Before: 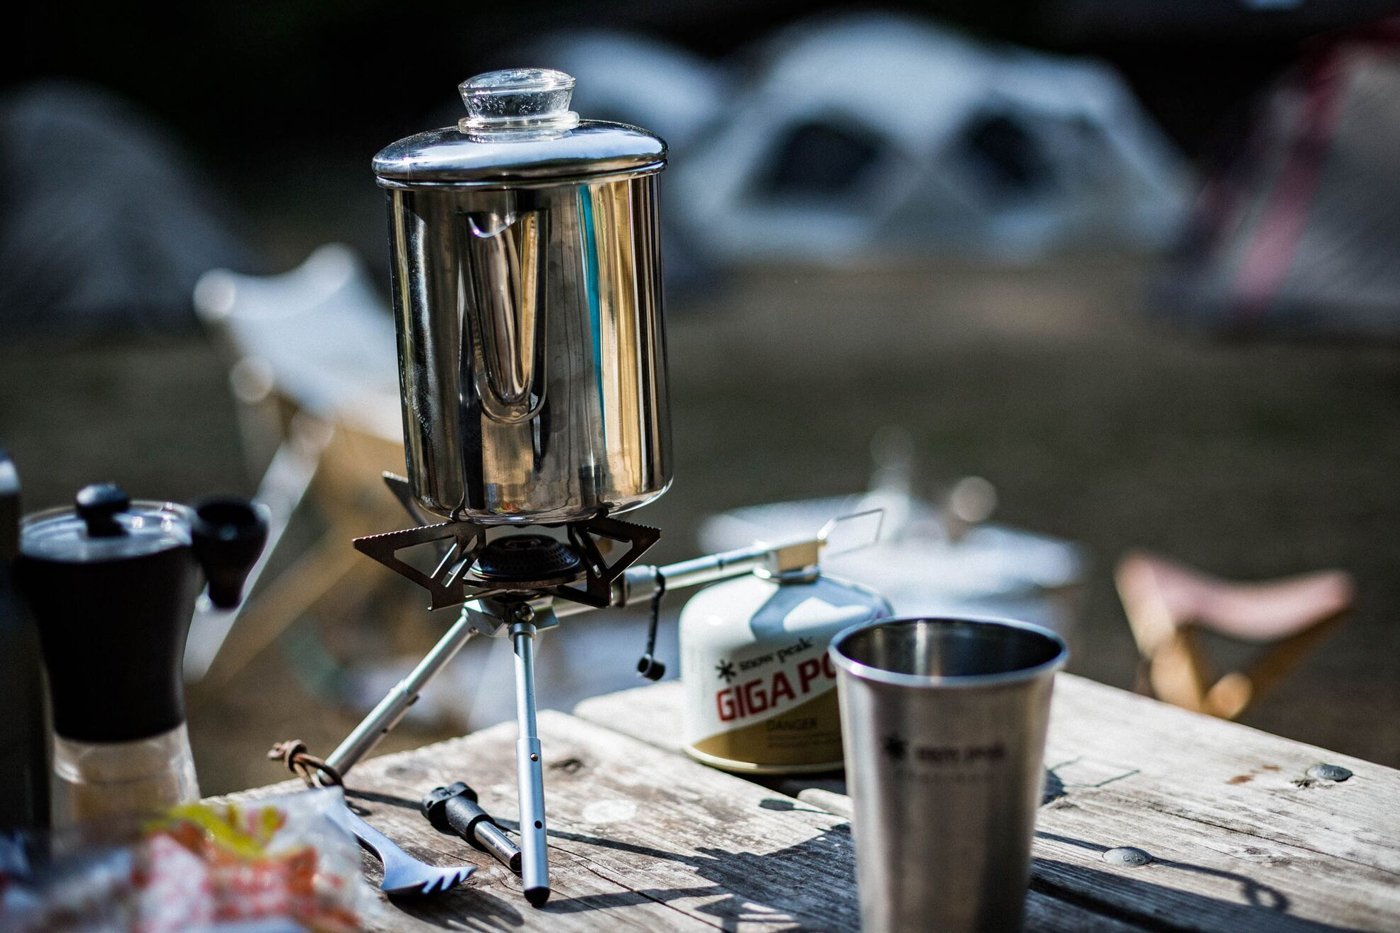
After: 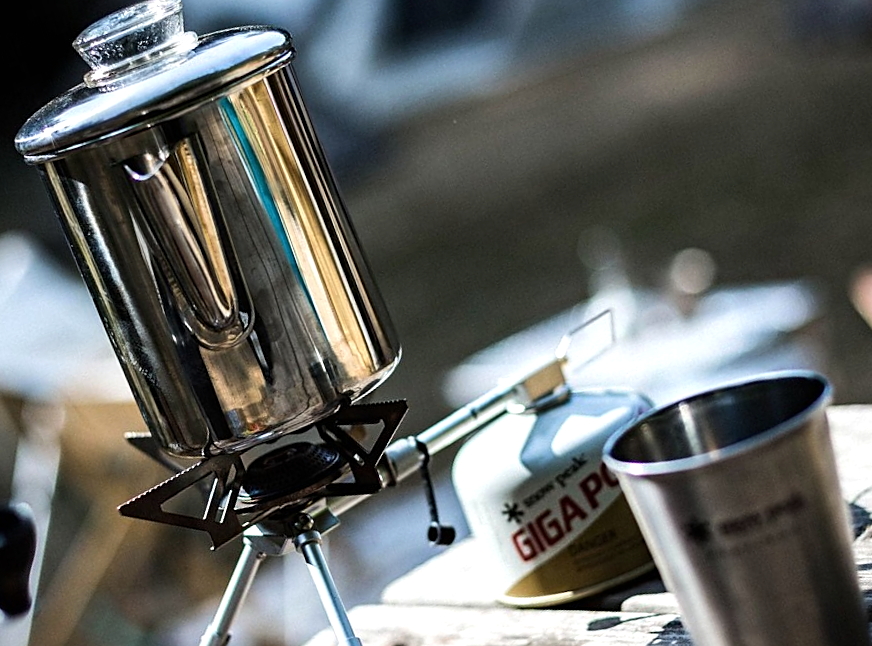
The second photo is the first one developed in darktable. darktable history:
crop and rotate: angle 18.66°, left 6.957%, right 4.108%, bottom 1.062%
tone equalizer: -8 EV -0.436 EV, -7 EV -0.419 EV, -6 EV -0.363 EV, -5 EV -0.212 EV, -3 EV 0.215 EV, -2 EV 0.362 EV, -1 EV 0.365 EV, +0 EV 0.427 EV, edges refinement/feathering 500, mask exposure compensation -1.26 EV, preserve details no
sharpen: radius 1.847, amount 0.401, threshold 1.229
